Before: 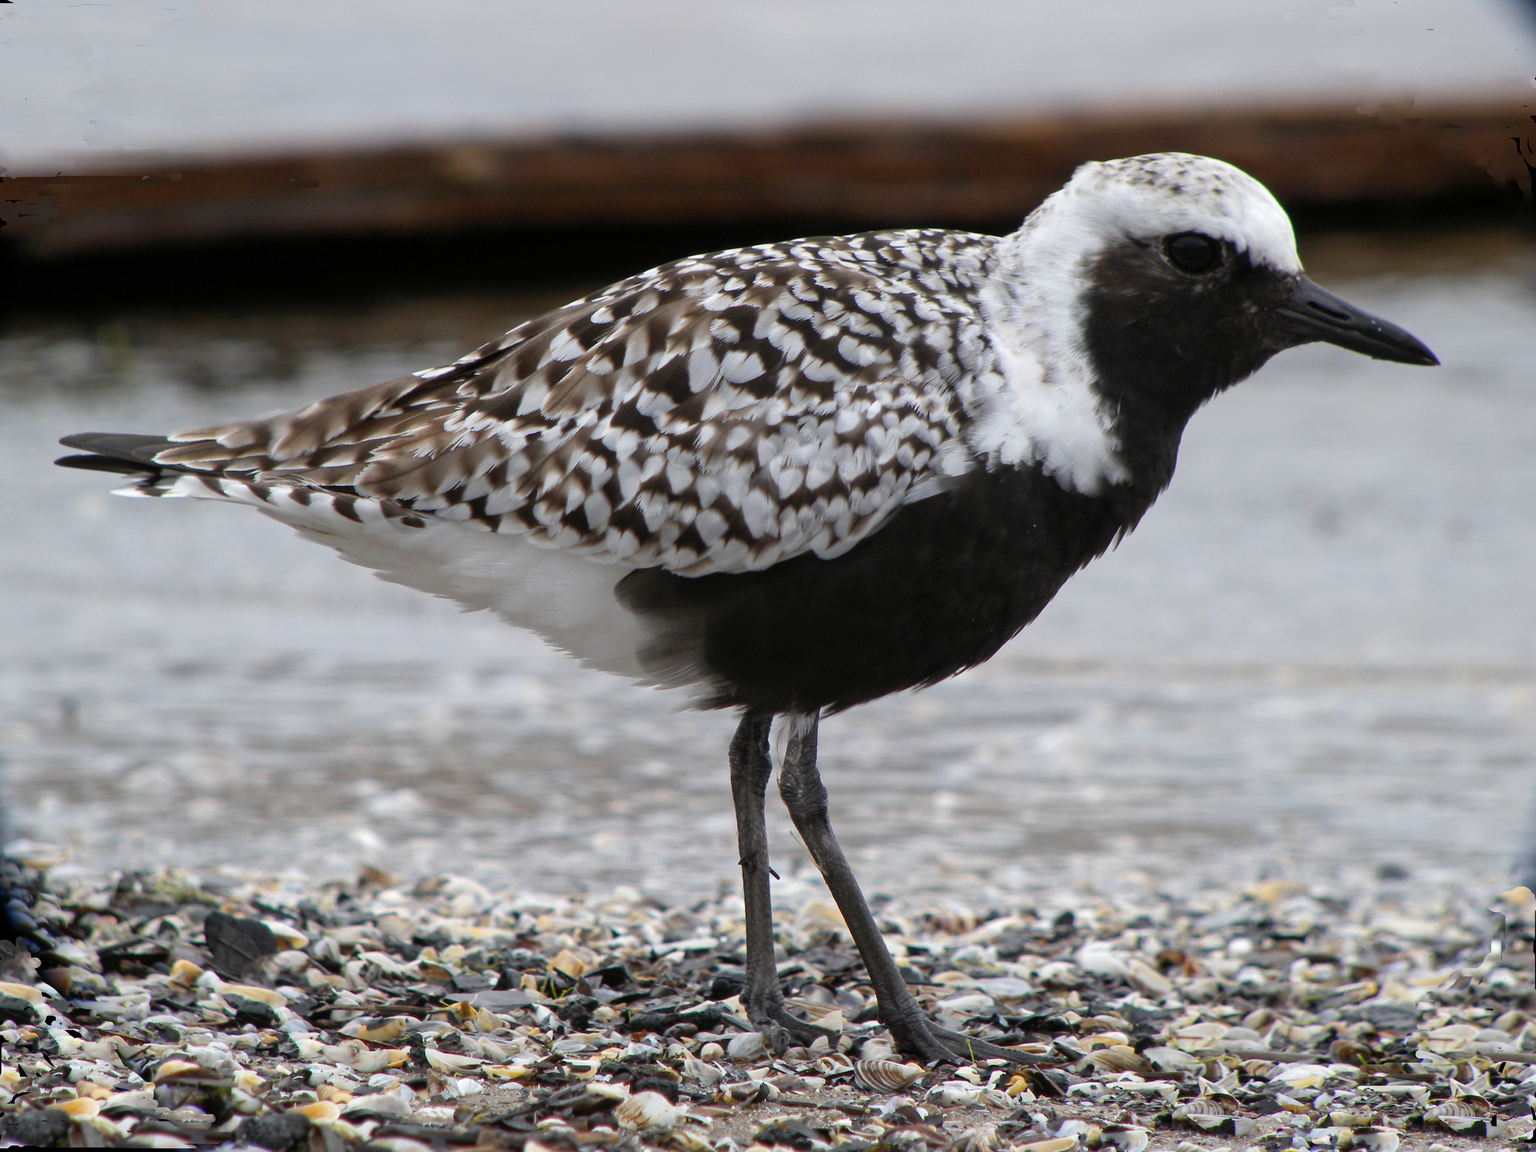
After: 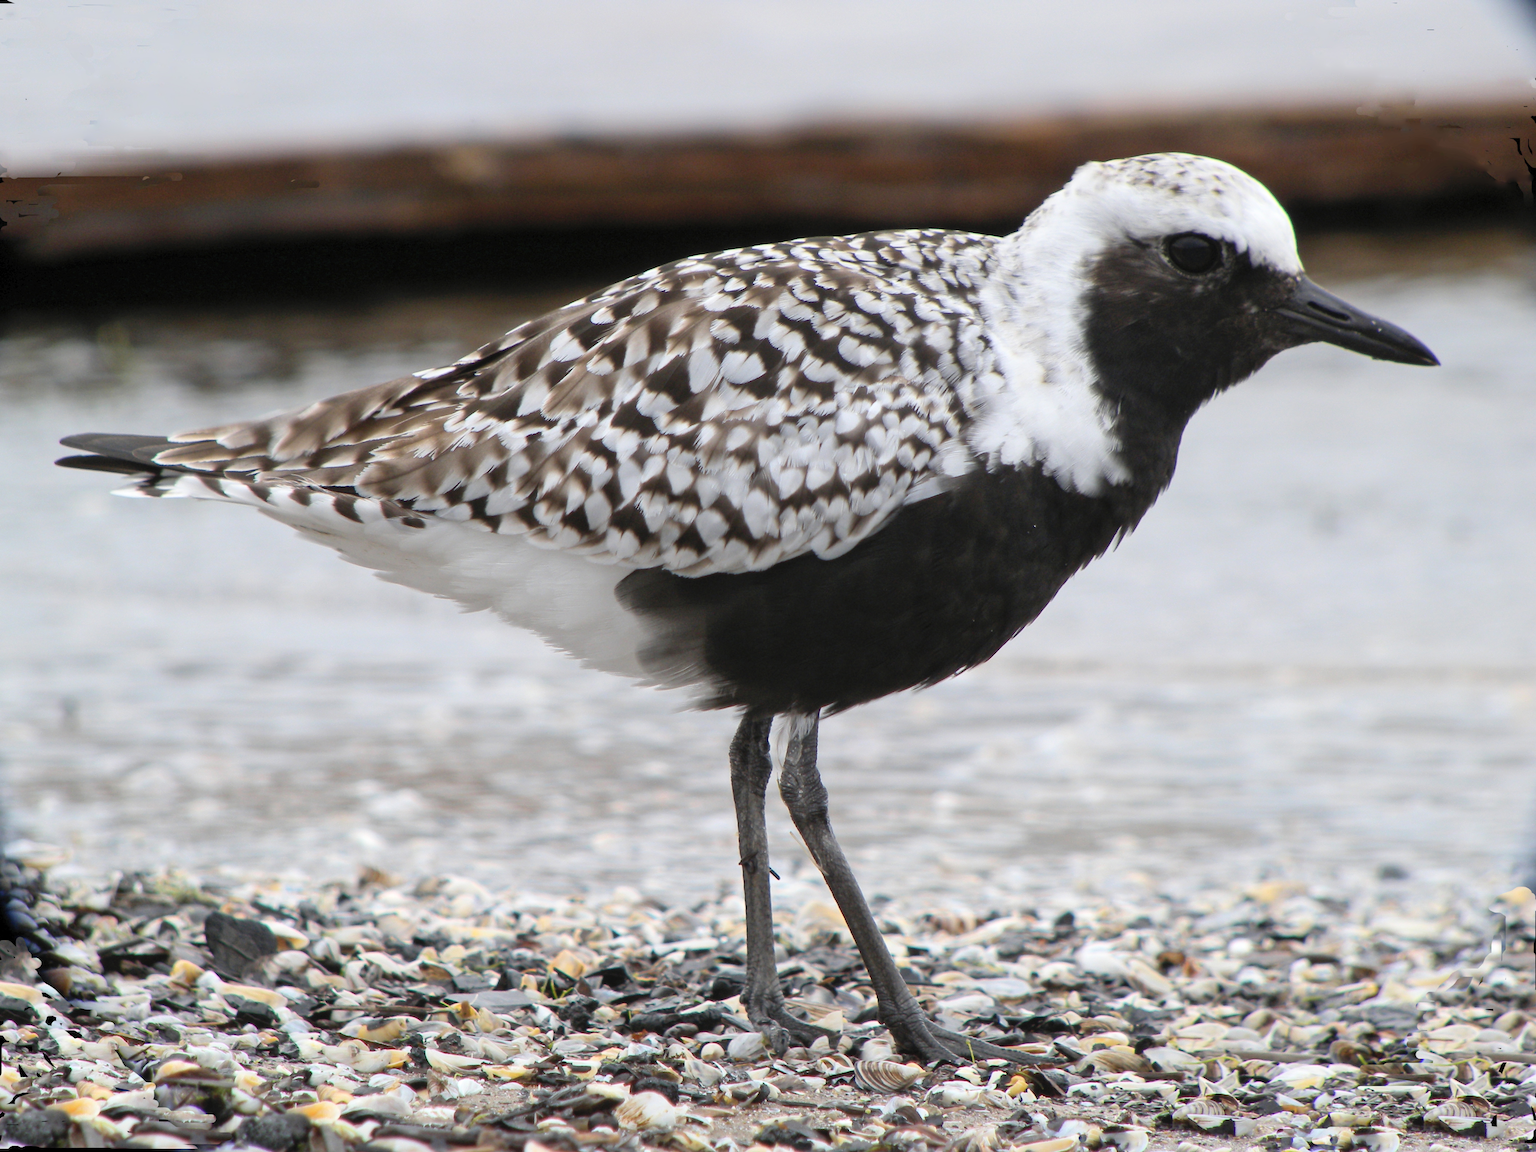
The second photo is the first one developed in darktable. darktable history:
contrast brightness saturation: contrast 0.144, brightness 0.207
tone equalizer: -8 EV 0.096 EV, edges refinement/feathering 500, mask exposure compensation -1.57 EV, preserve details no
